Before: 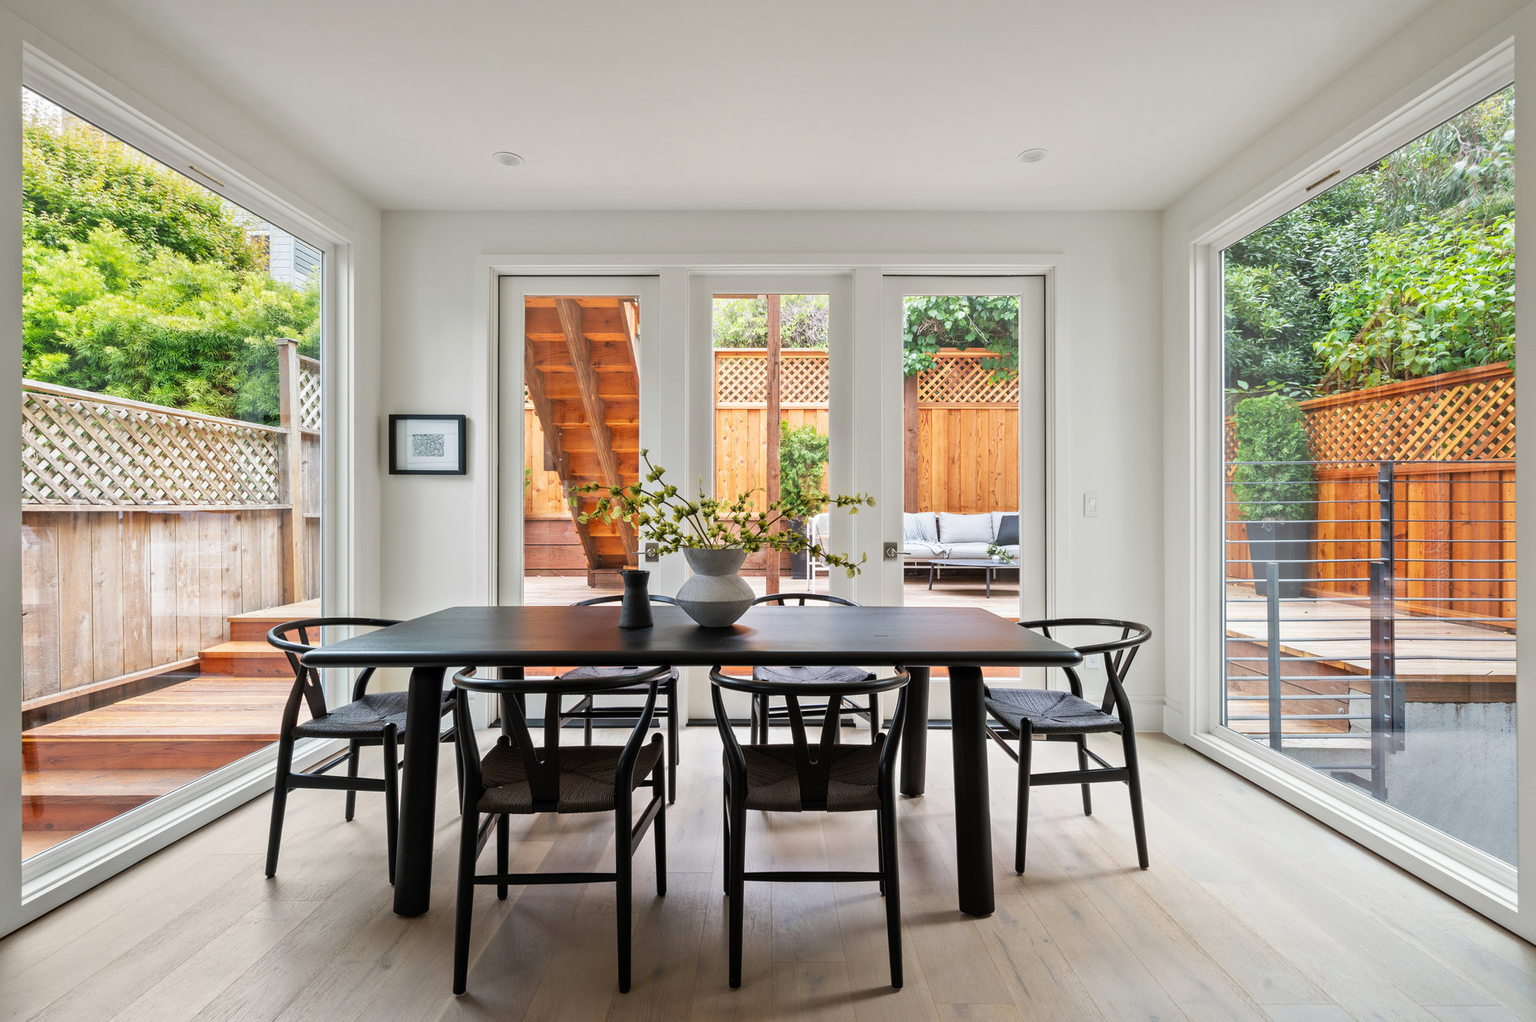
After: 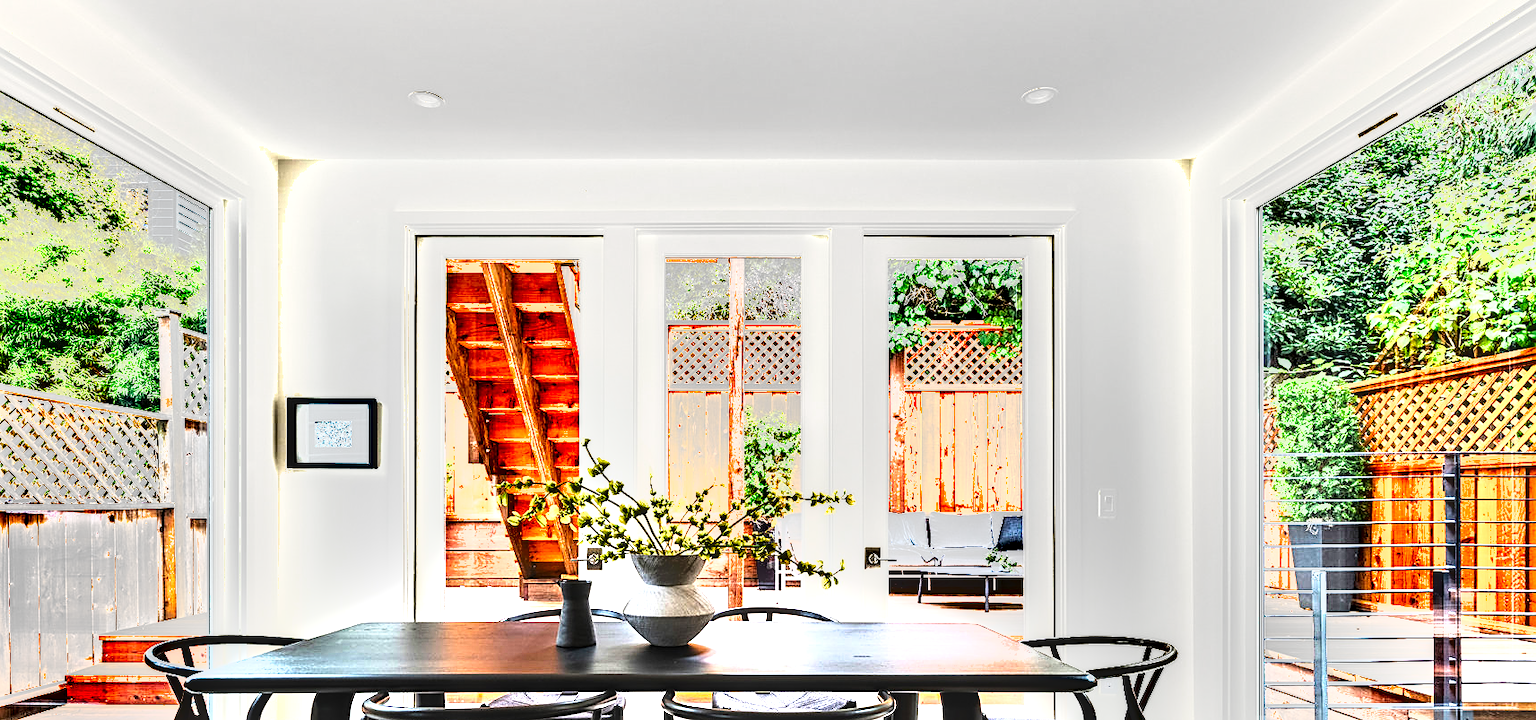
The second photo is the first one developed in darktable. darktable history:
contrast brightness saturation: saturation -0.05
shadows and highlights: soften with gaussian
sharpen: on, module defaults
tone equalizer: -8 EV -0.75 EV, -7 EV -0.7 EV, -6 EV -0.6 EV, -5 EV -0.4 EV, -3 EV 0.4 EV, -2 EV 0.6 EV, -1 EV 0.7 EV, +0 EV 0.75 EV, edges refinement/feathering 500, mask exposure compensation -1.57 EV, preserve details no
local contrast: detail 130%
exposure: black level correction 0, exposure 1.1 EV, compensate highlight preservation false
color balance rgb: linear chroma grading › global chroma 8.33%, perceptual saturation grading › global saturation 18.52%, global vibrance 7.87%
crop and rotate: left 9.345%, top 7.22%, right 4.982%, bottom 32.331%
